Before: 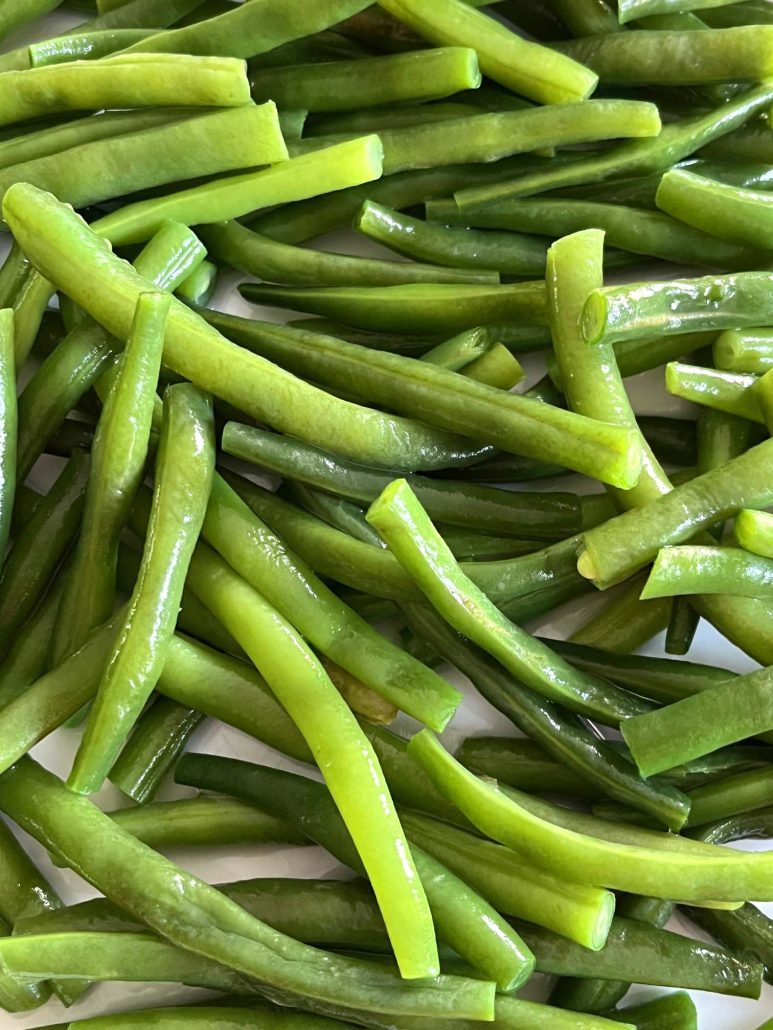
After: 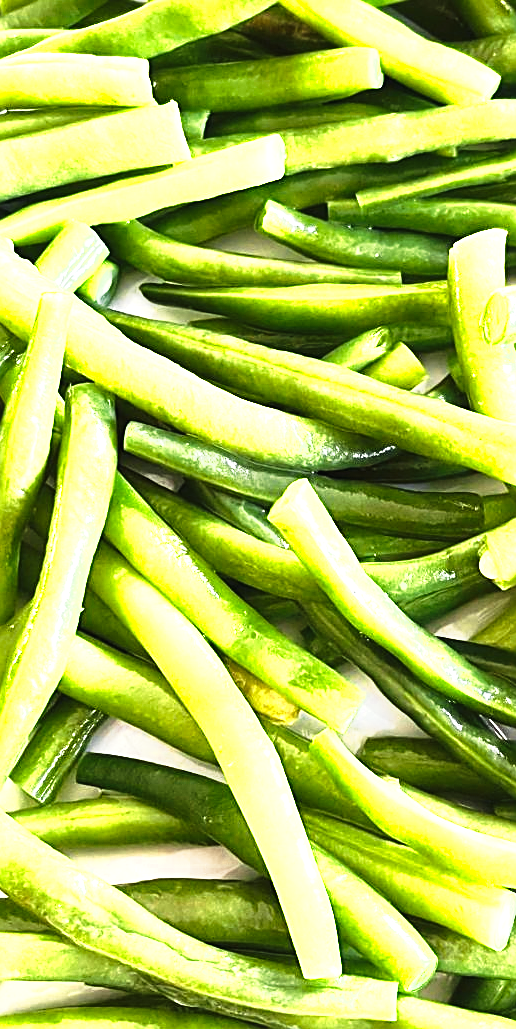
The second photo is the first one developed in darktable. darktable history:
exposure: black level correction -0.005, exposure 1.007 EV, compensate highlight preservation false
sharpen: on, module defaults
tone curve: curves: ch0 [(0.016, 0.011) (0.084, 0.026) (0.469, 0.508) (0.721, 0.862) (1, 1)], preserve colors none
crop and rotate: left 12.737%, right 20.429%
color zones: curves: ch0 [(0, 0.485) (0.178, 0.476) (0.261, 0.623) (0.411, 0.403) (0.708, 0.603) (0.934, 0.412)]; ch1 [(0.003, 0.485) (0.149, 0.496) (0.229, 0.584) (0.326, 0.551) (0.484, 0.262) (0.757, 0.643)]
